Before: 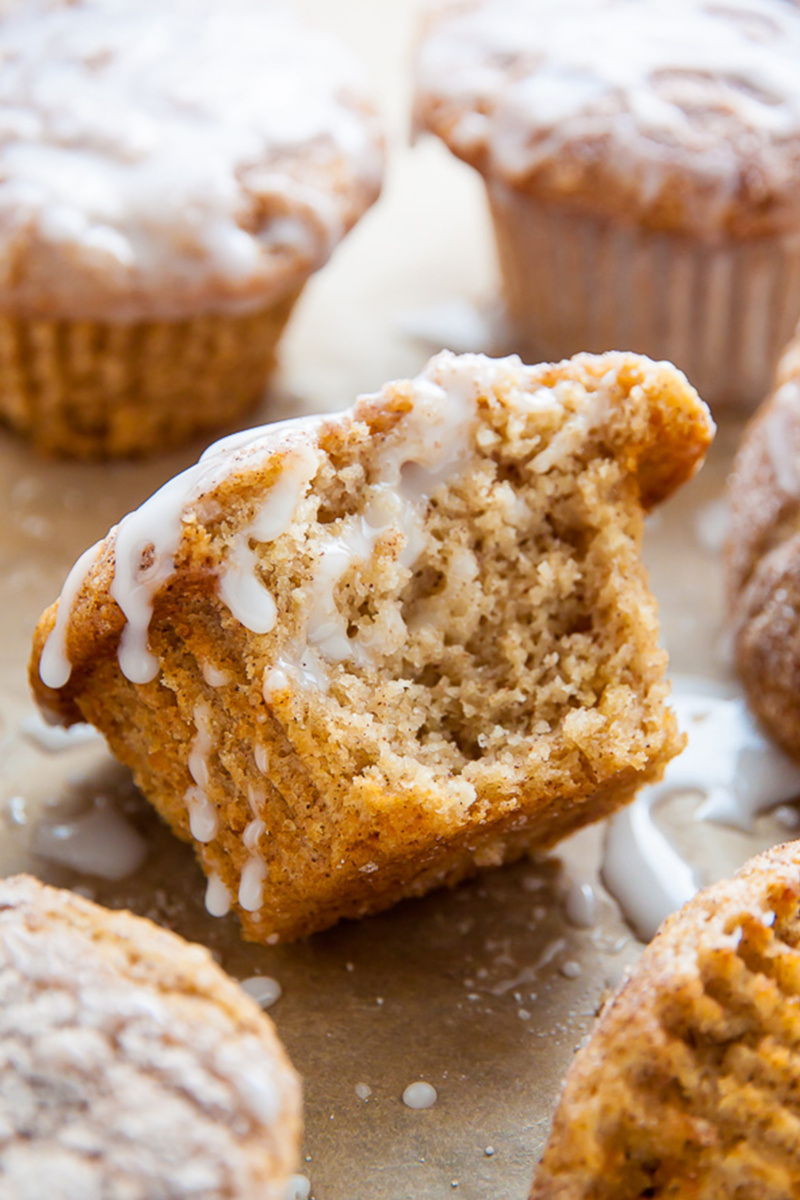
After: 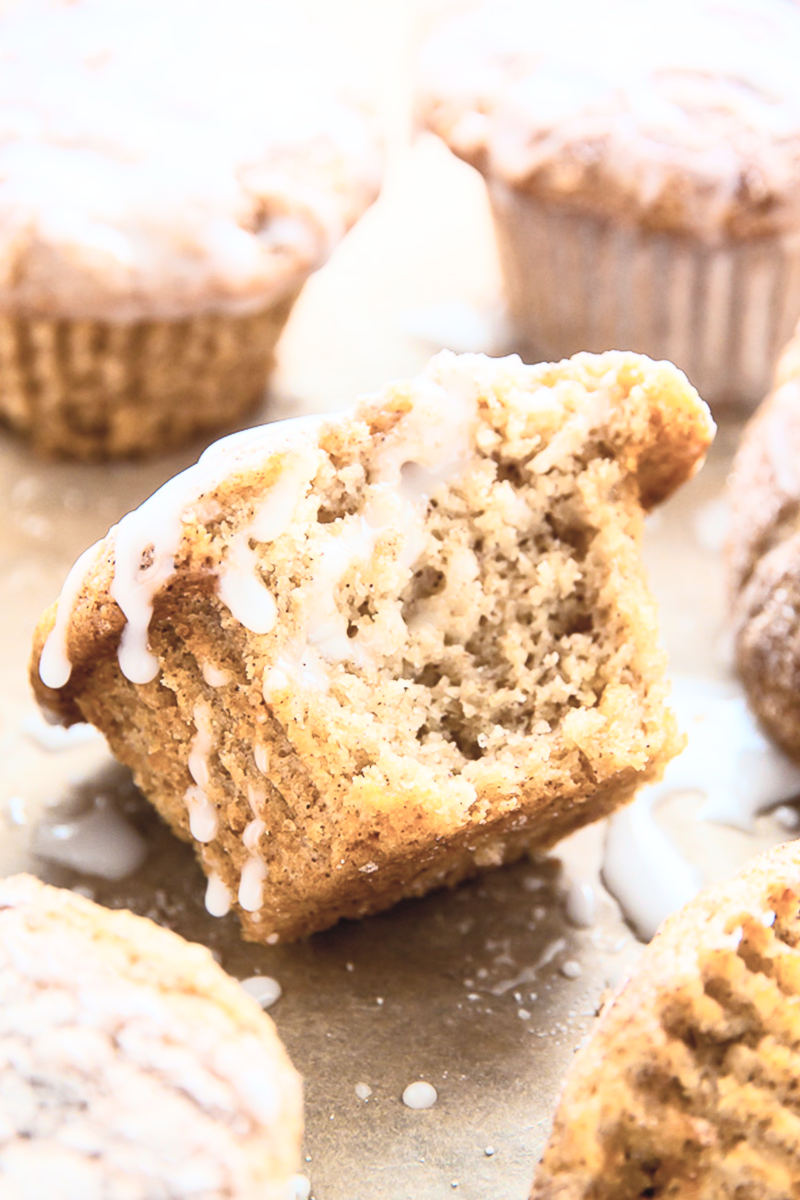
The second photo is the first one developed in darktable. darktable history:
contrast brightness saturation: contrast 0.434, brightness 0.563, saturation -0.187
